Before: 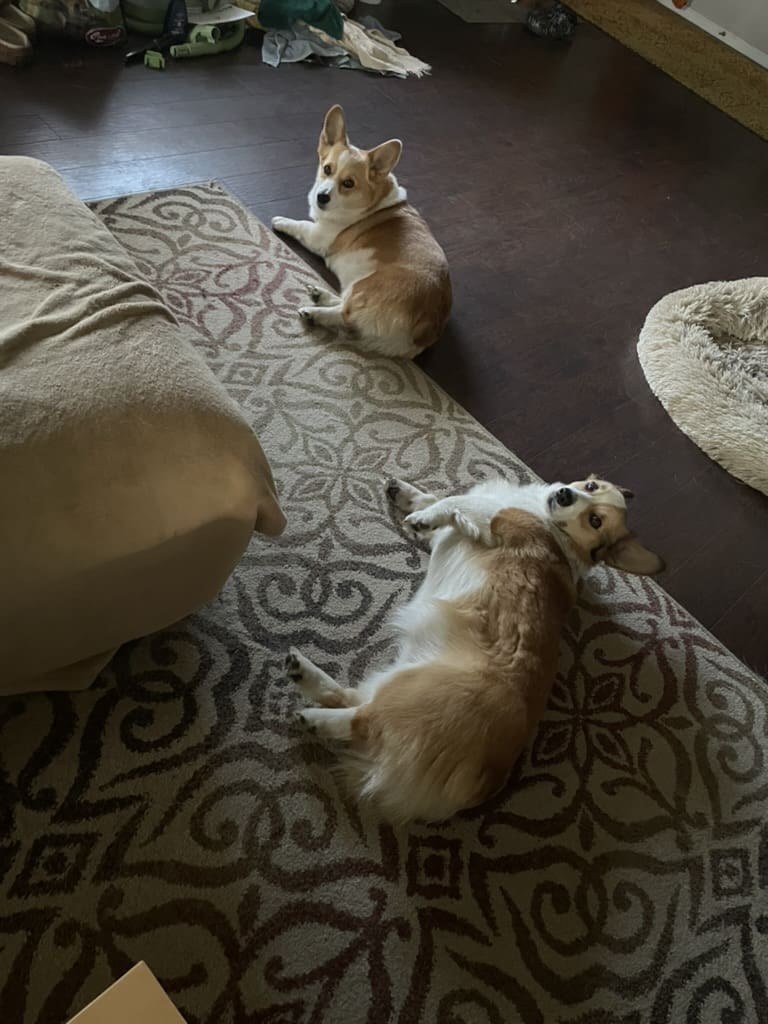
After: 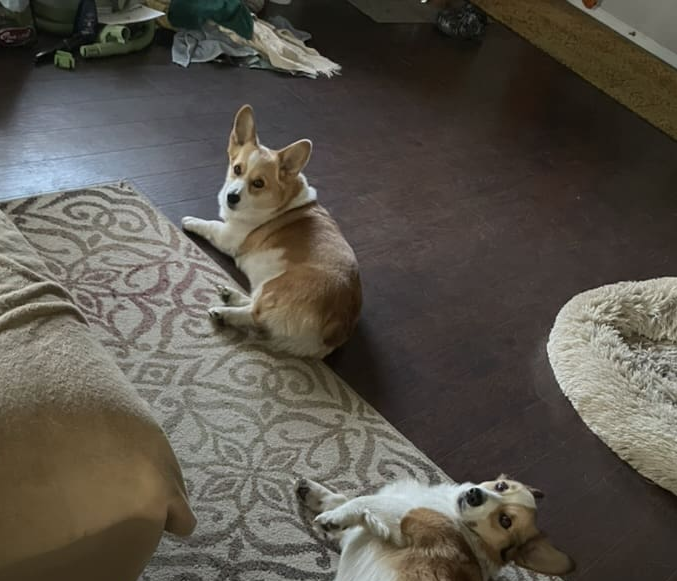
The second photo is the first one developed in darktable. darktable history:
crop and rotate: left 11.768%, bottom 43.201%
